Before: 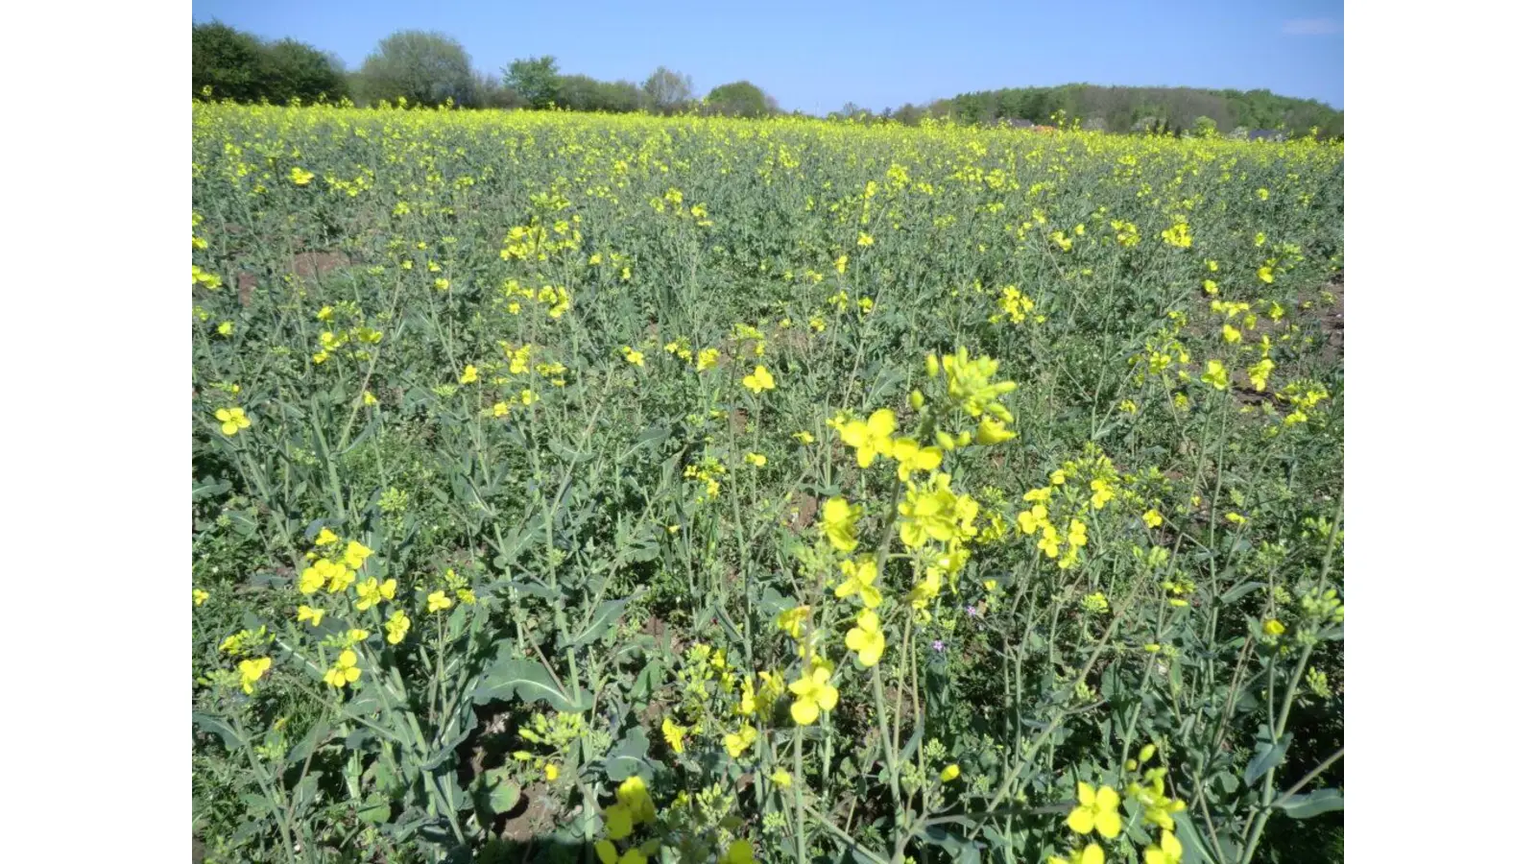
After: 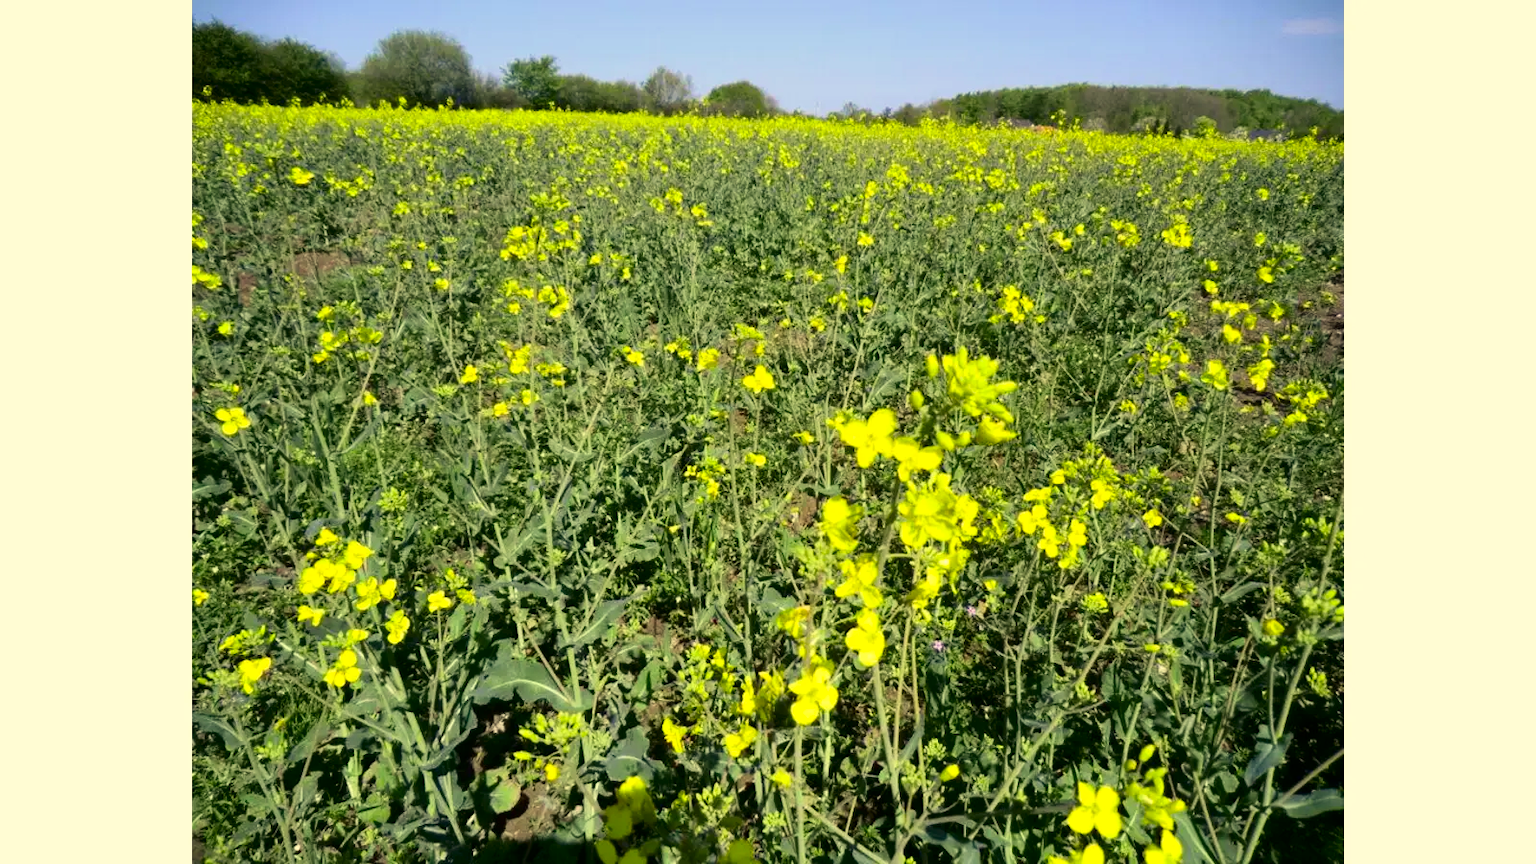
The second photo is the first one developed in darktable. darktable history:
contrast brightness saturation: contrast 0.192, brightness -0.114, saturation 0.207
color correction: highlights a* 2.57, highlights b* 22.67
